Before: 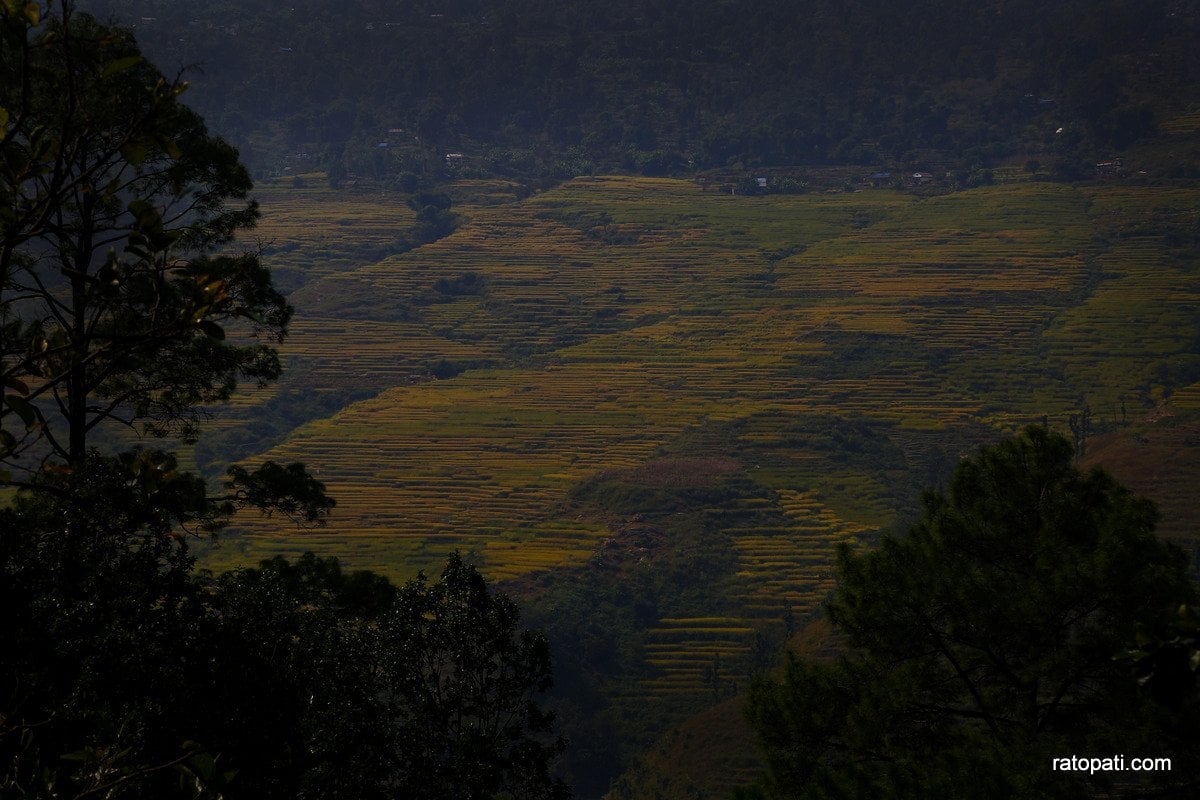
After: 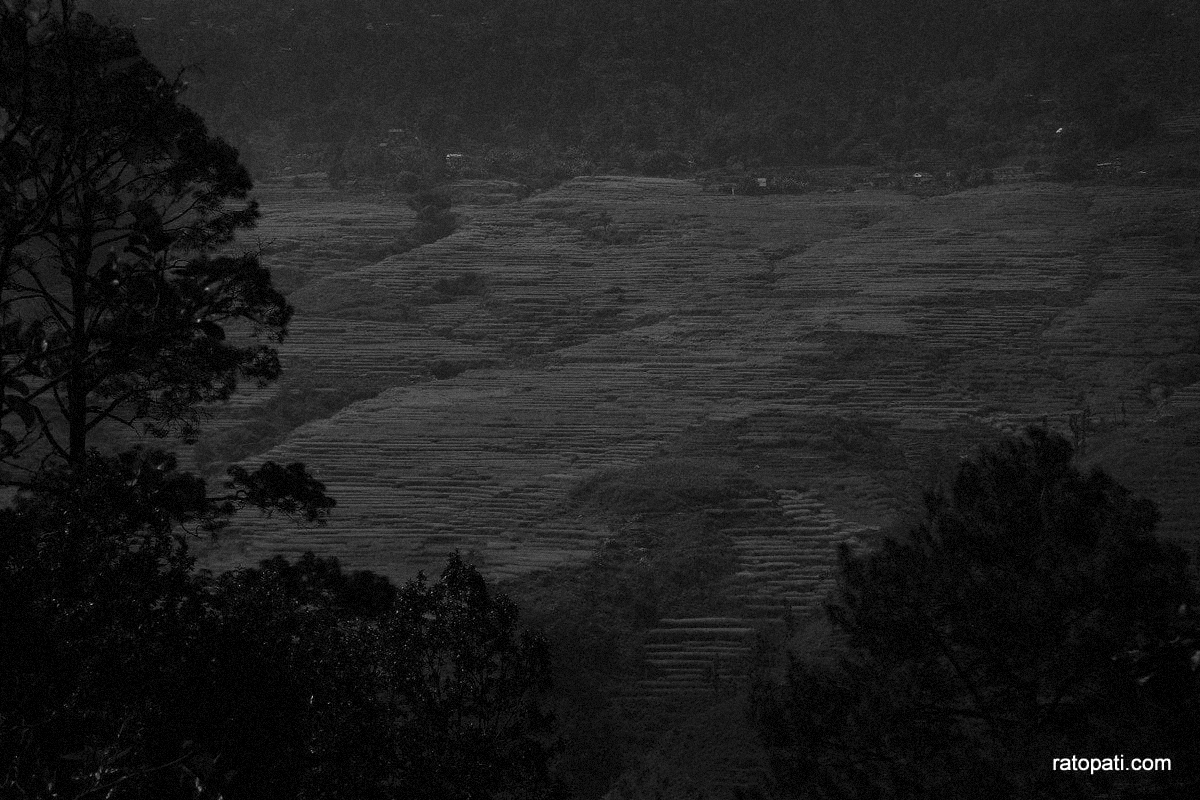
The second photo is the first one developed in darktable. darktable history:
monochrome: on, module defaults
grain: mid-tones bias 0%
white balance: red 1.066, blue 1.119
